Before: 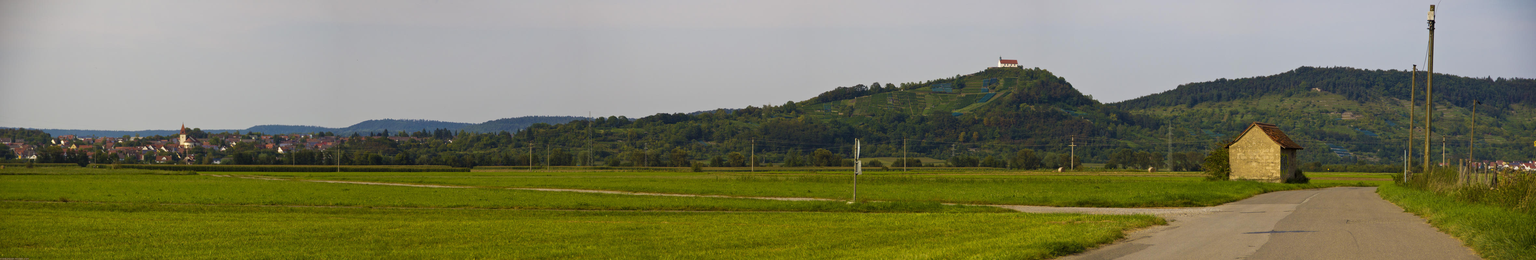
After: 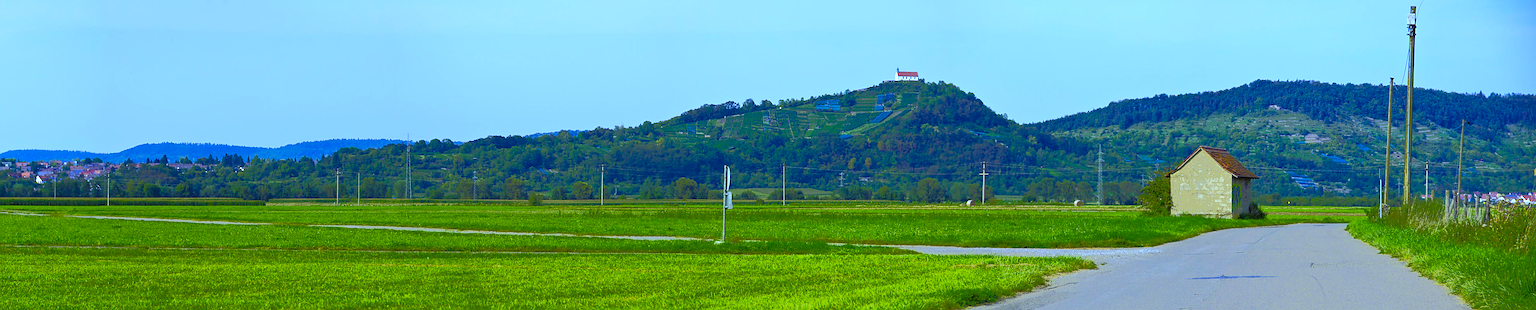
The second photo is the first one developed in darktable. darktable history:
crop: left 16.145%
white balance: red 0.766, blue 1.537
sharpen: on, module defaults
exposure: black level correction -0.002, exposure 1.115 EV, compensate highlight preservation false
tone equalizer: -7 EV -0.63 EV, -6 EV 1 EV, -5 EV -0.45 EV, -4 EV 0.43 EV, -3 EV 0.41 EV, -2 EV 0.15 EV, -1 EV -0.15 EV, +0 EV -0.39 EV, smoothing diameter 25%, edges refinement/feathering 10, preserve details guided filter
color balance rgb: perceptual saturation grading › global saturation 20%, perceptual saturation grading › highlights -25%, perceptual saturation grading › shadows 25%
